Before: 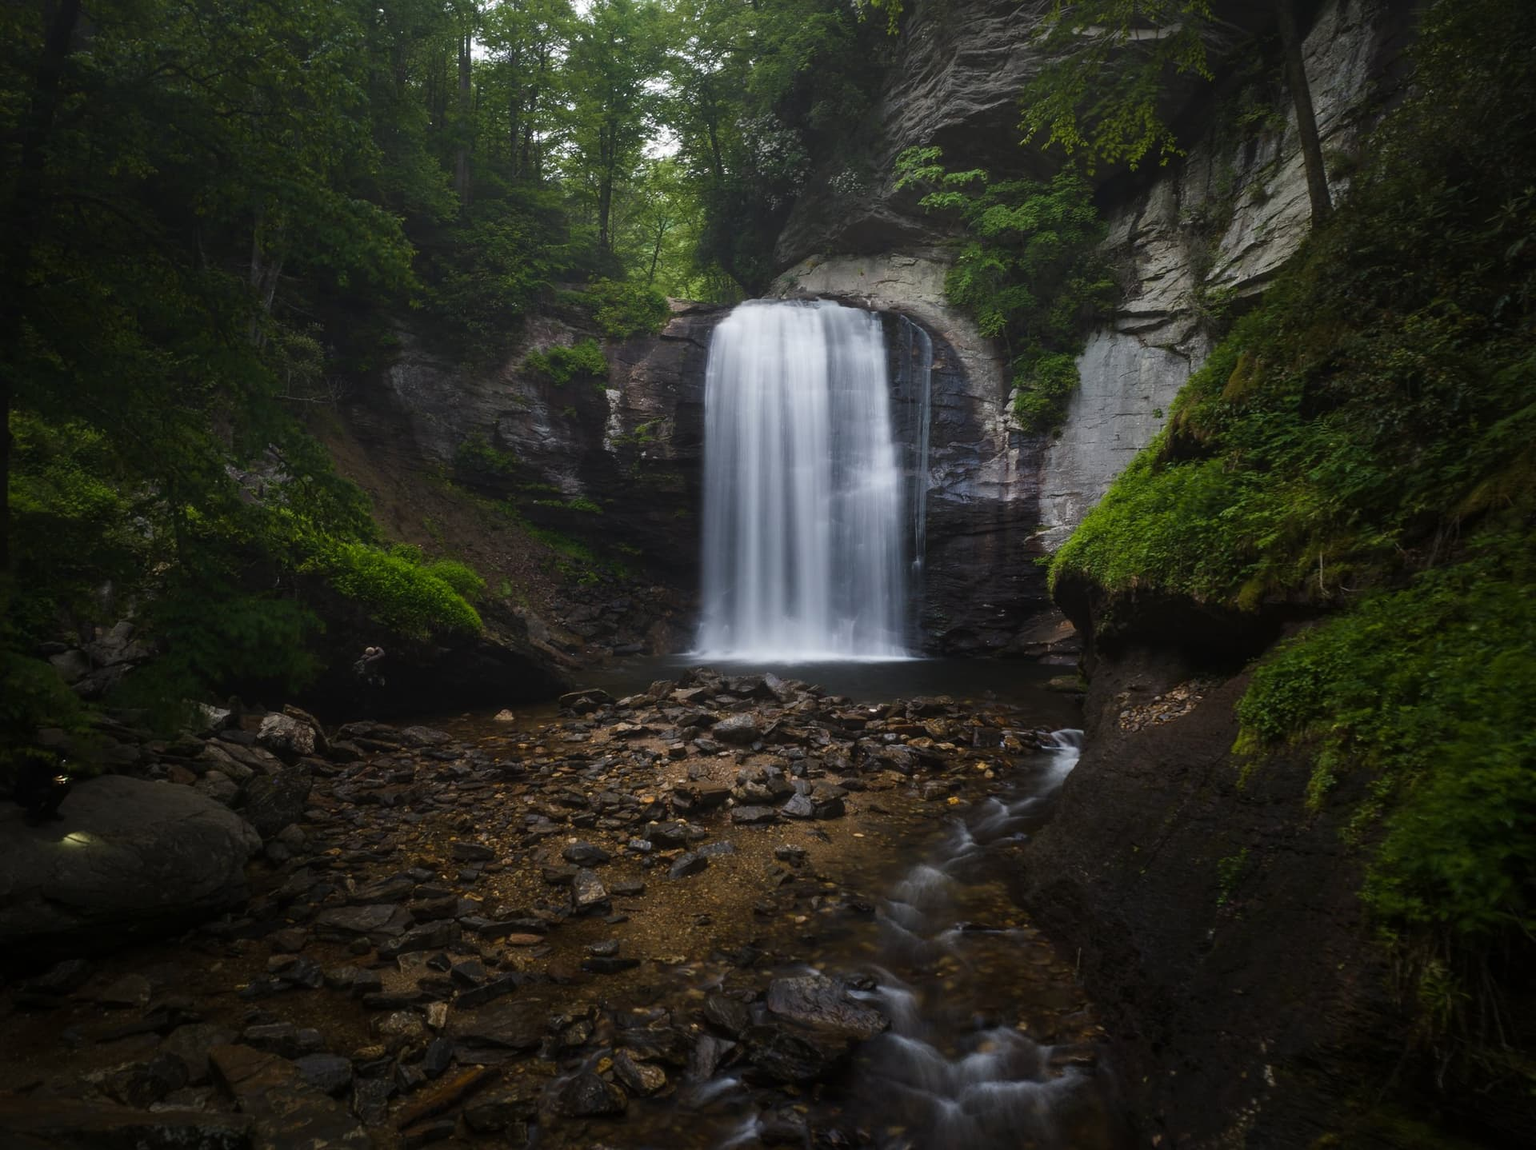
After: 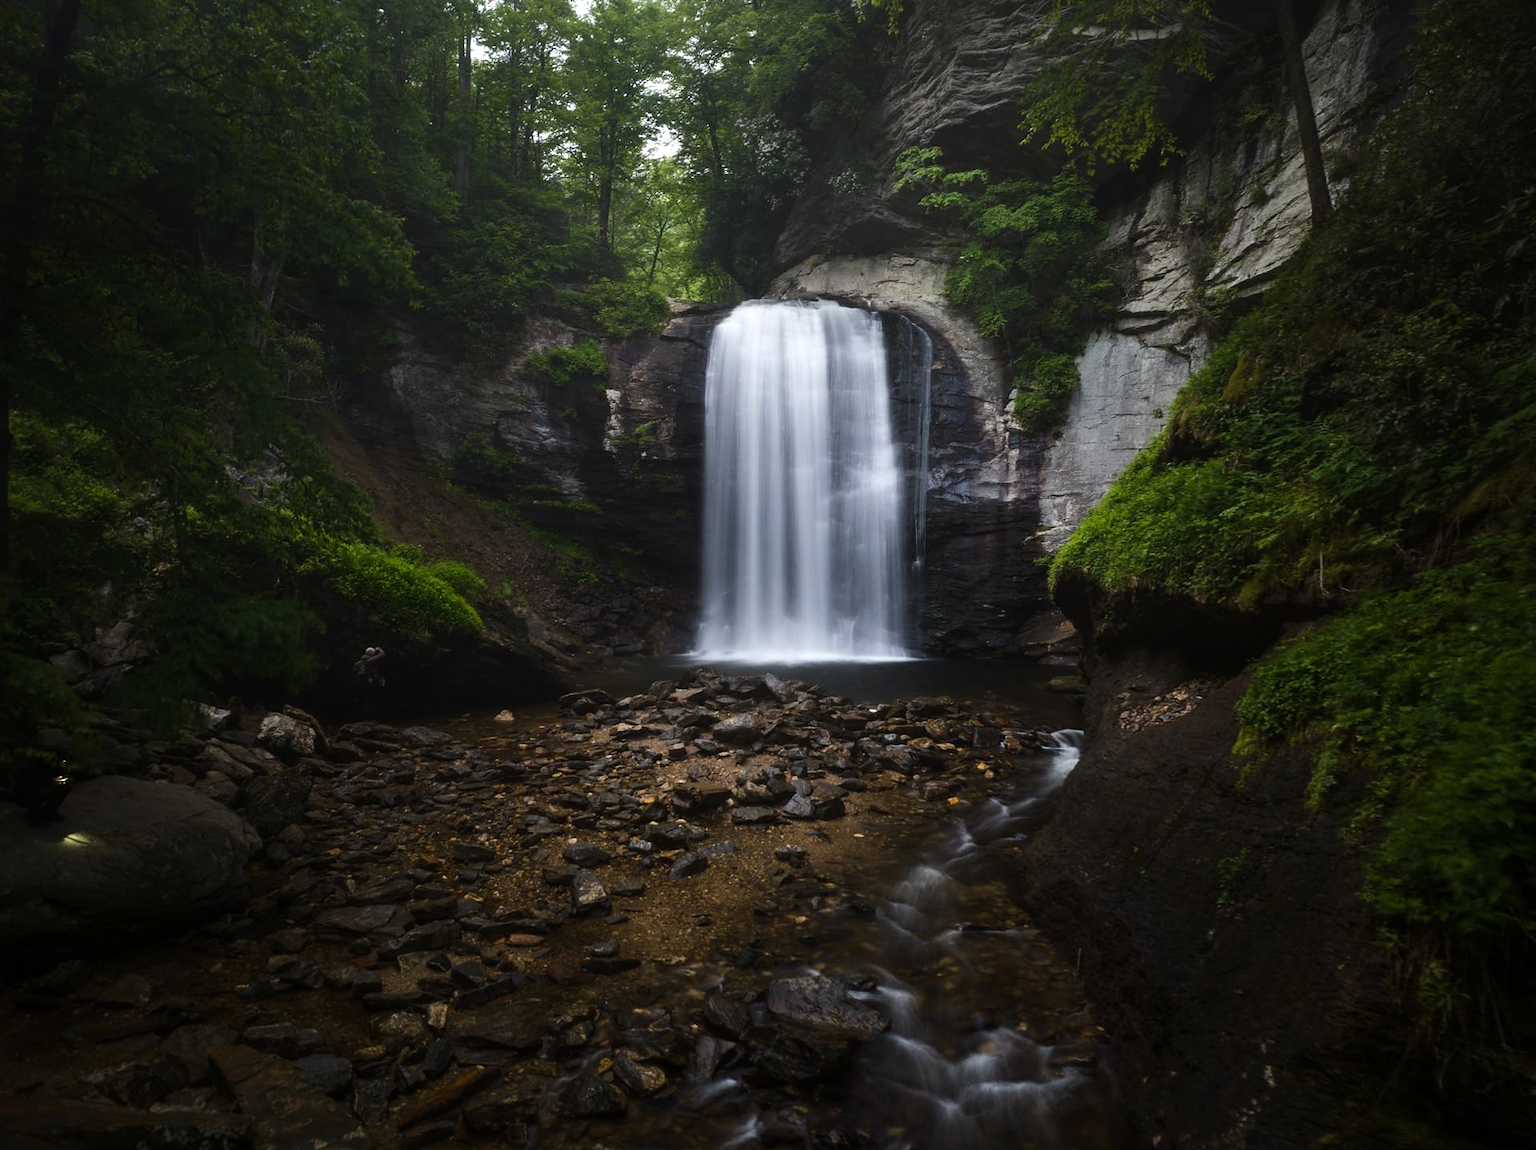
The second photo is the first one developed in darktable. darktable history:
color balance: on, module defaults
tone equalizer: -8 EV -0.417 EV, -7 EV -0.389 EV, -6 EV -0.333 EV, -5 EV -0.222 EV, -3 EV 0.222 EV, -2 EV 0.333 EV, -1 EV 0.389 EV, +0 EV 0.417 EV, edges refinement/feathering 500, mask exposure compensation -1.57 EV, preserve details no
